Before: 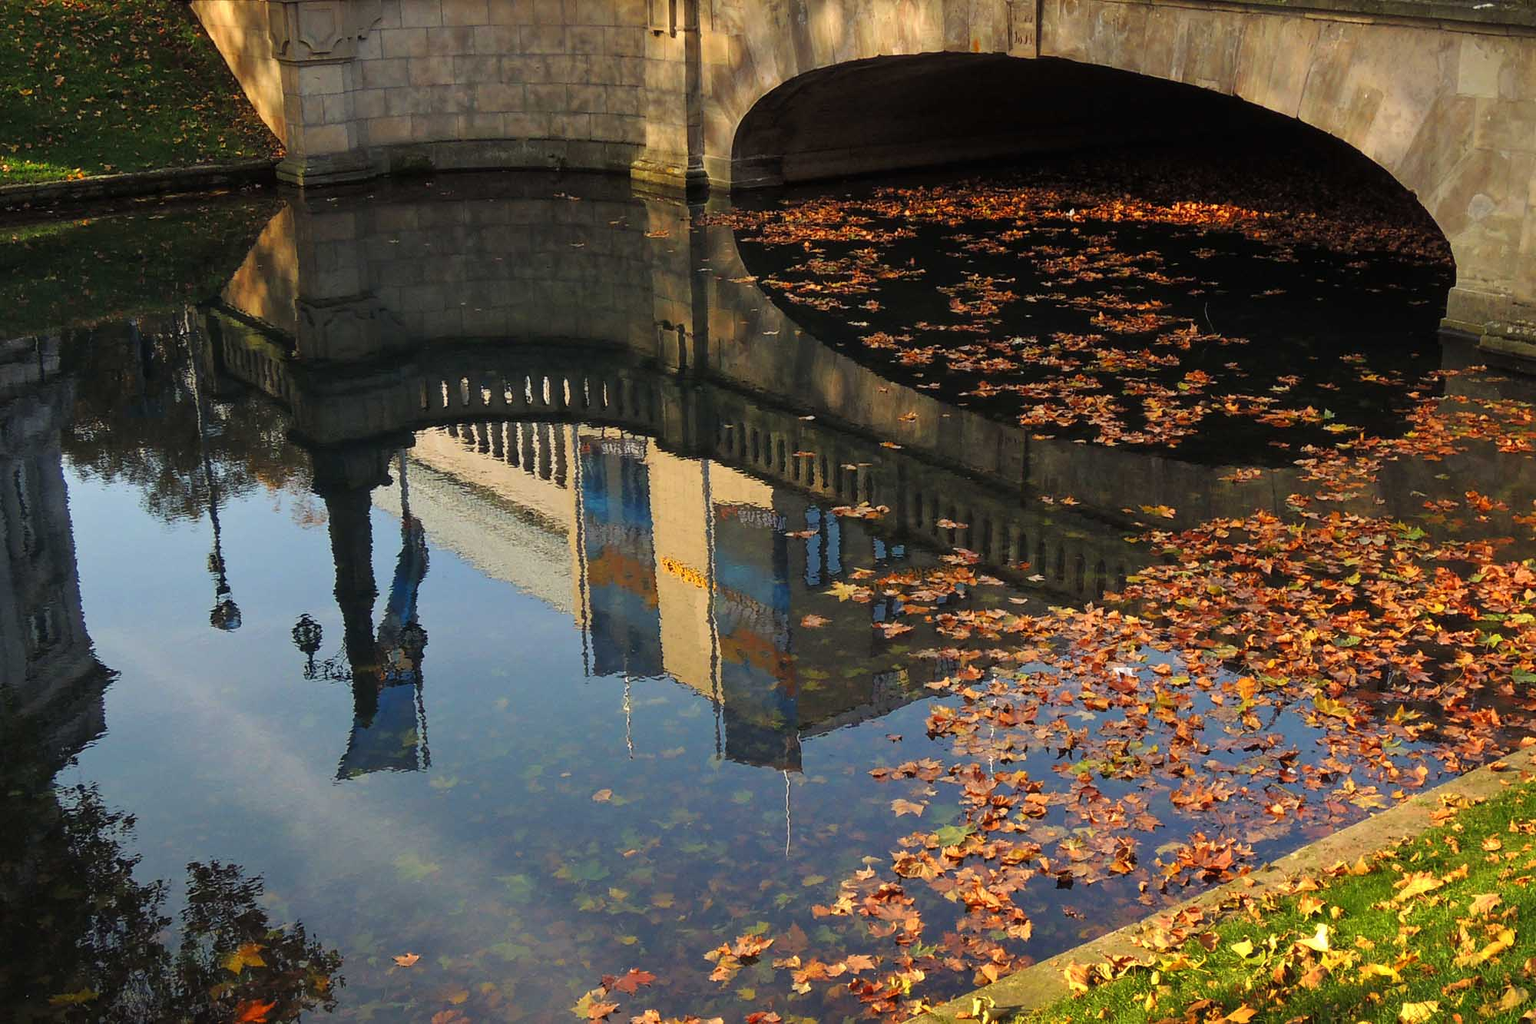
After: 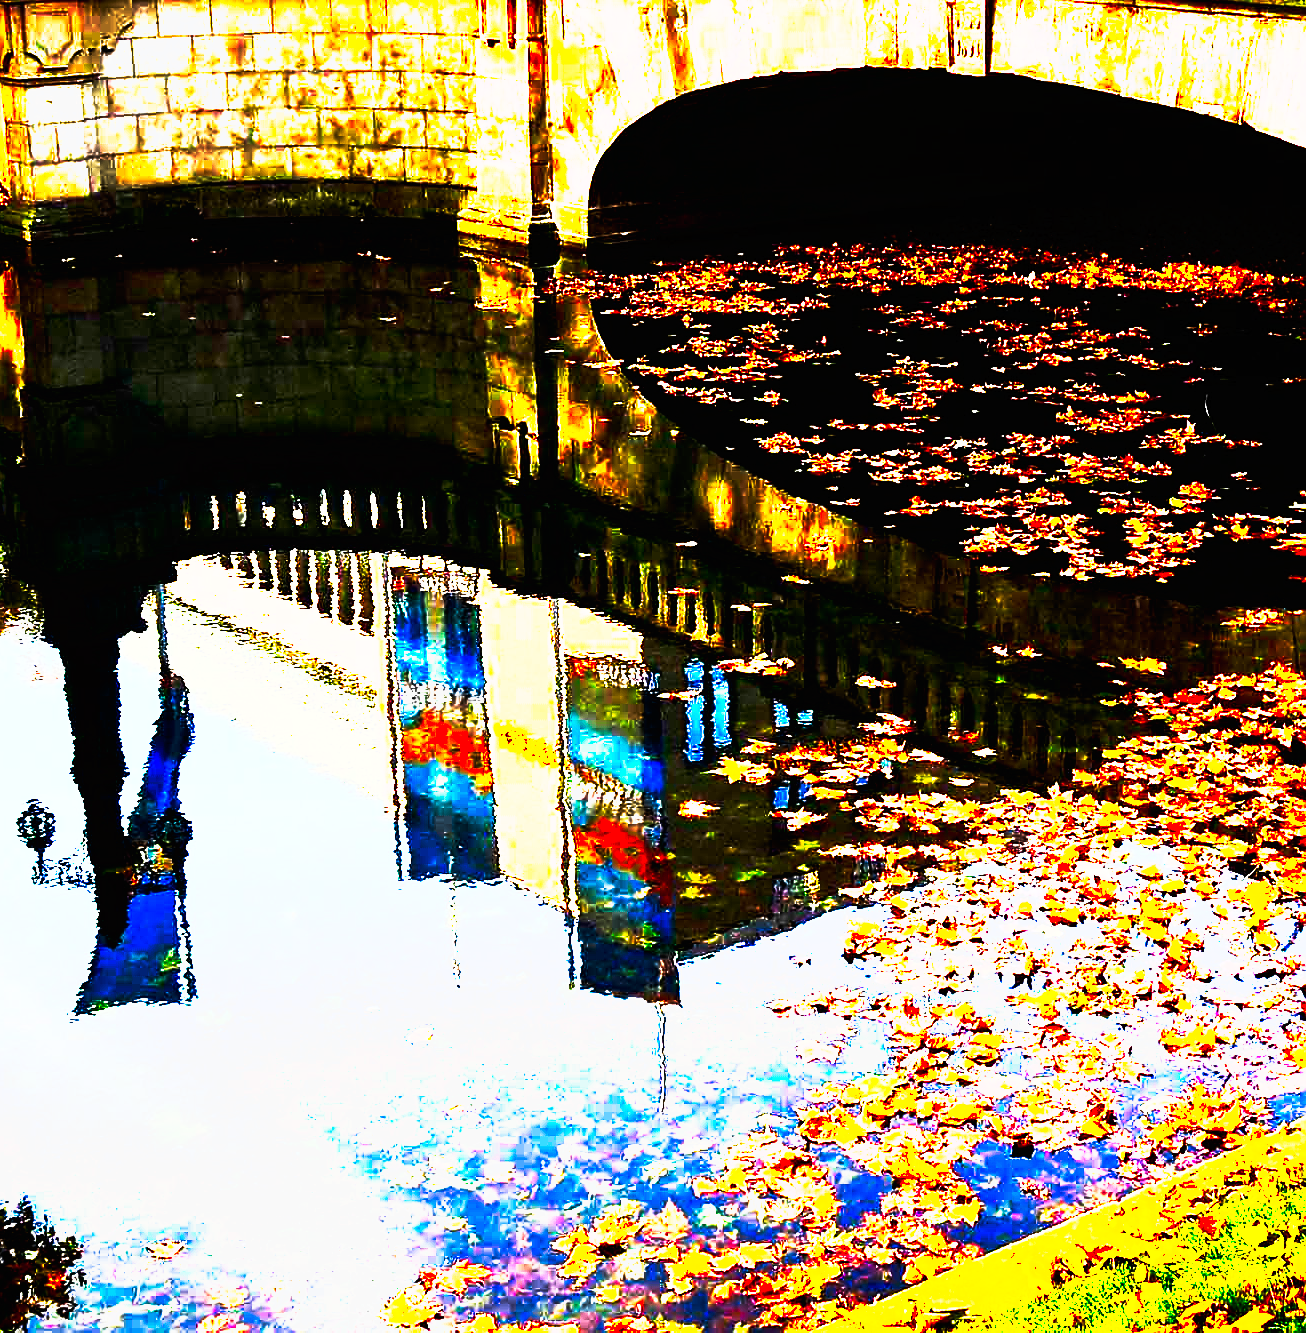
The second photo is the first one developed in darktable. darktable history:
tone curve: curves: ch0 [(0, 0) (0.003, 0.001) (0.011, 0.003) (0.025, 0.003) (0.044, 0.003) (0.069, 0.003) (0.1, 0.006) (0.136, 0.007) (0.177, 0.009) (0.224, 0.007) (0.277, 0.026) (0.335, 0.126) (0.399, 0.254) (0.468, 0.493) (0.543, 0.892) (0.623, 0.984) (0.709, 0.979) (0.801, 0.979) (0.898, 0.982) (1, 1)], preserve colors none
exposure: exposure 0.187 EV, compensate highlight preservation false
sharpen: on, module defaults
contrast brightness saturation: contrast 0.984, brightness 0.992, saturation 0.992
crop and rotate: left 18.219%, right 16.45%
